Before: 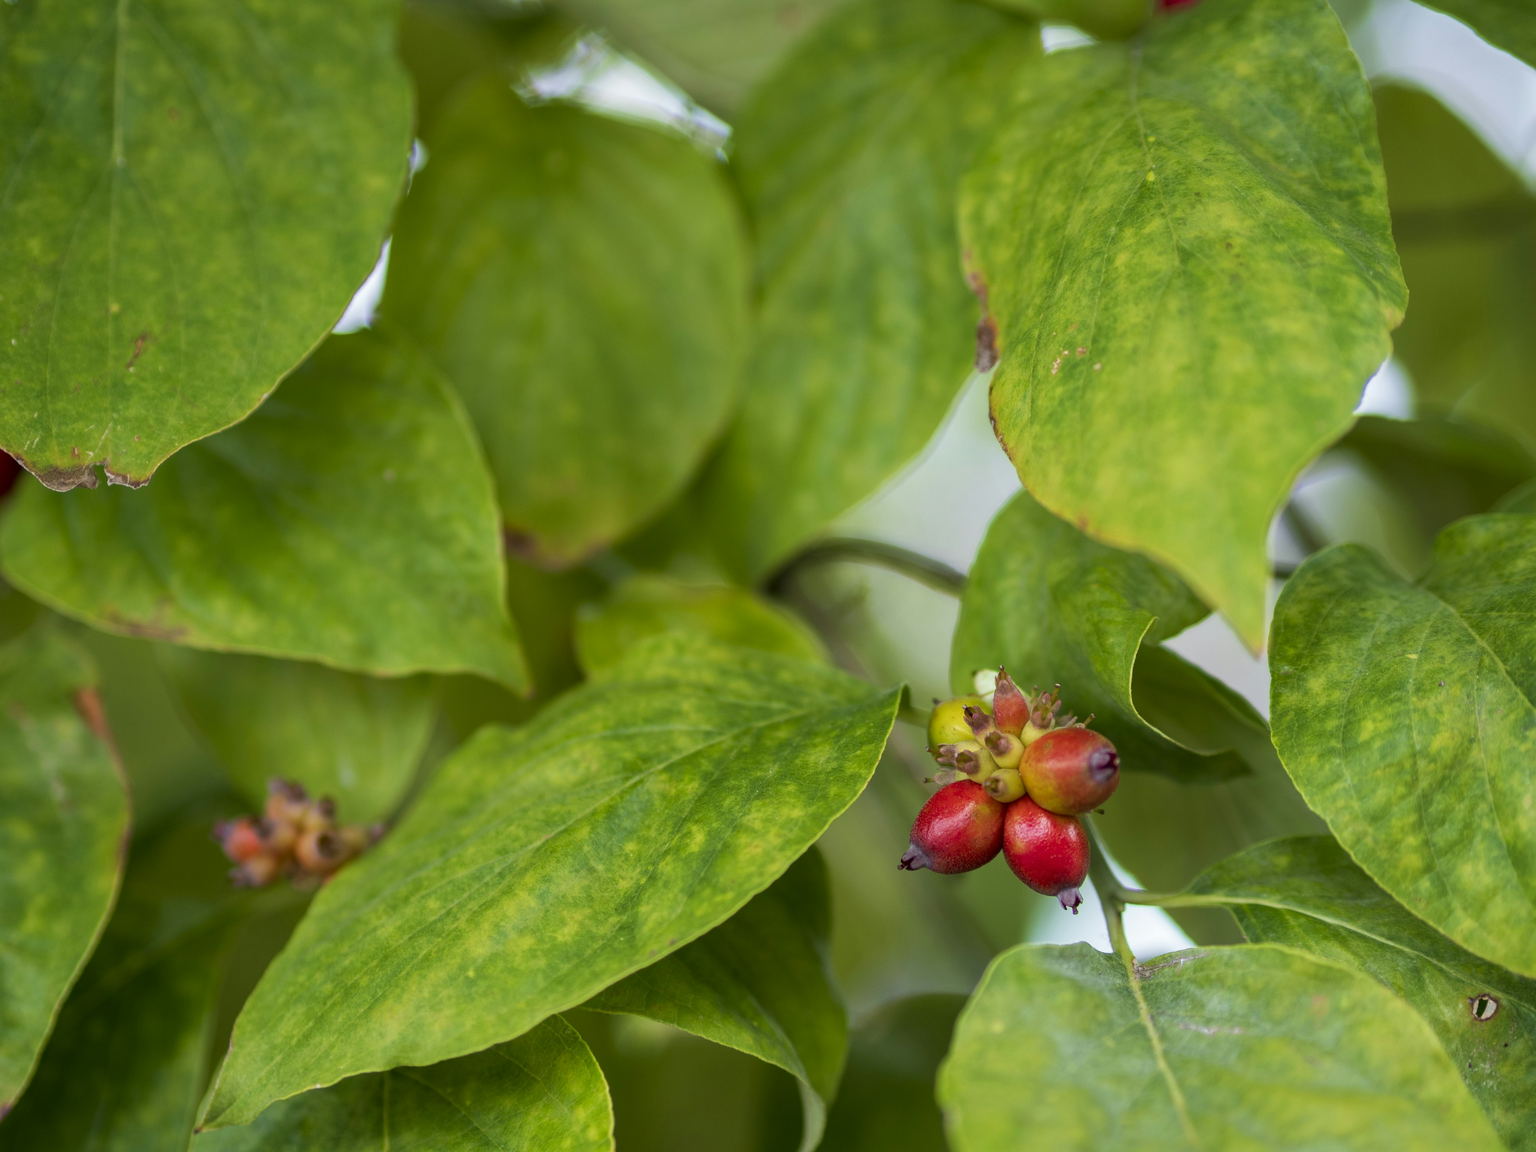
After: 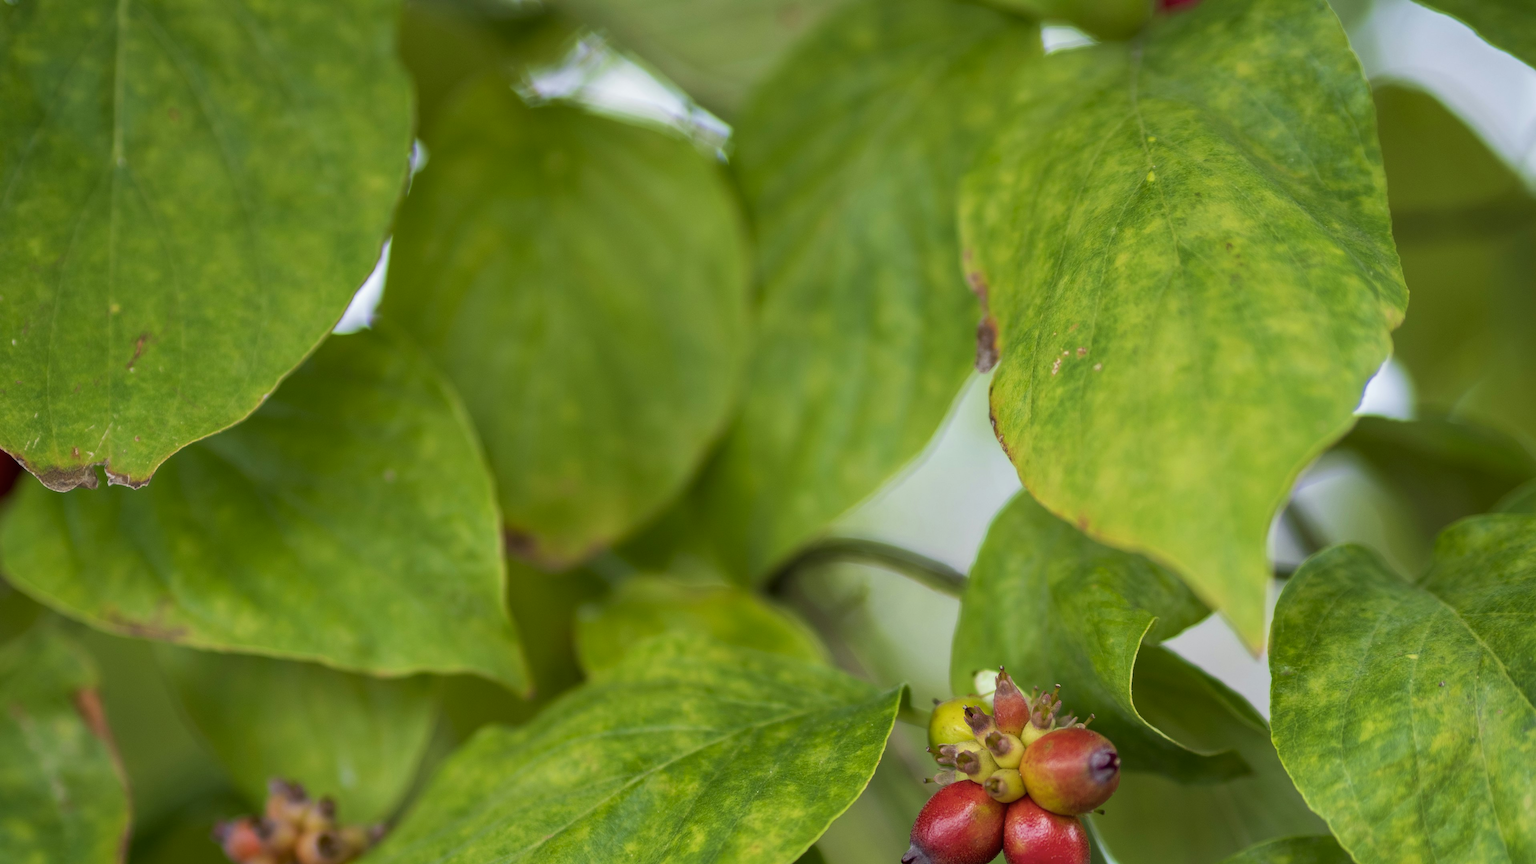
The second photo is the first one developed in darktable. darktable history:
color zones: curves: ch1 [(0.077, 0.436) (0.25, 0.5) (0.75, 0.5)]
crop: bottom 24.988%
